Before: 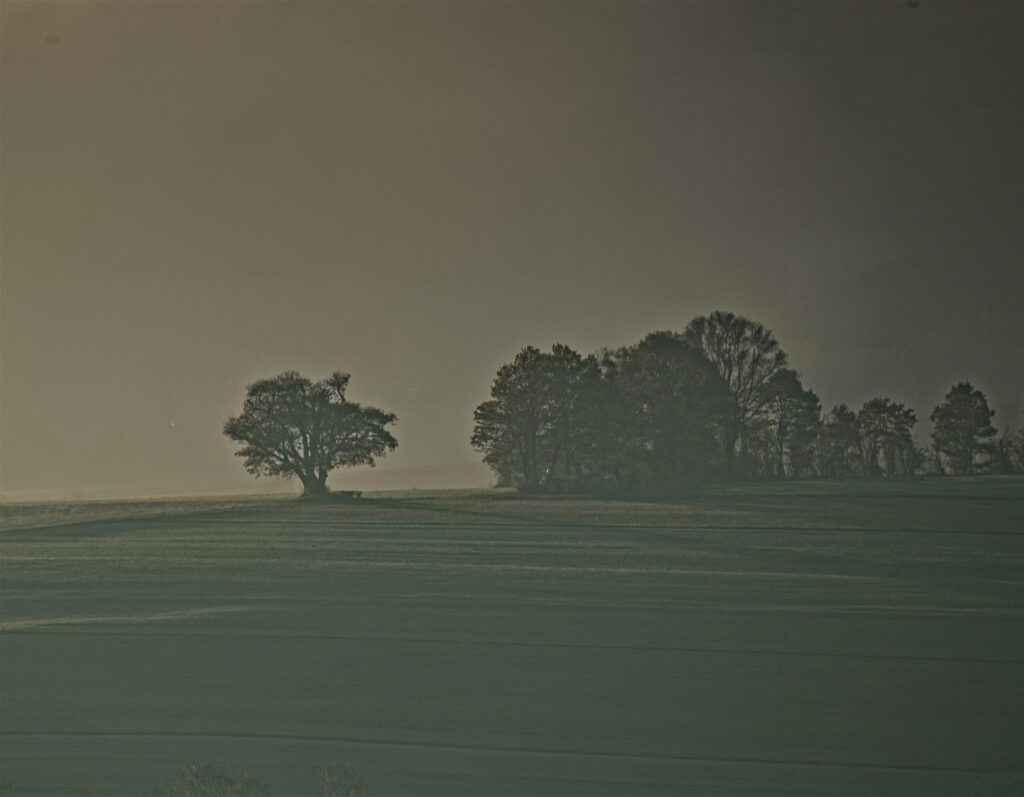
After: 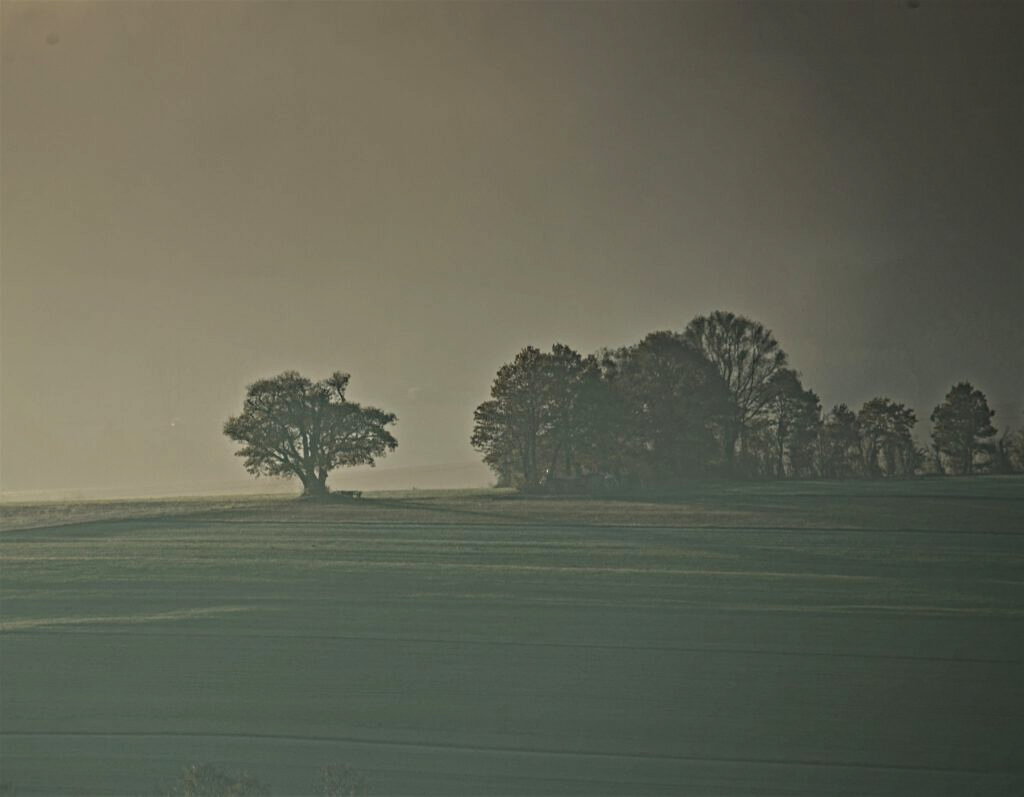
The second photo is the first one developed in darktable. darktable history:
tone equalizer: -8 EV -0.775 EV, -7 EV -0.705 EV, -6 EV -0.59 EV, -5 EV -0.402 EV, -3 EV 0.374 EV, -2 EV 0.6 EV, -1 EV 0.69 EV, +0 EV 0.775 EV
